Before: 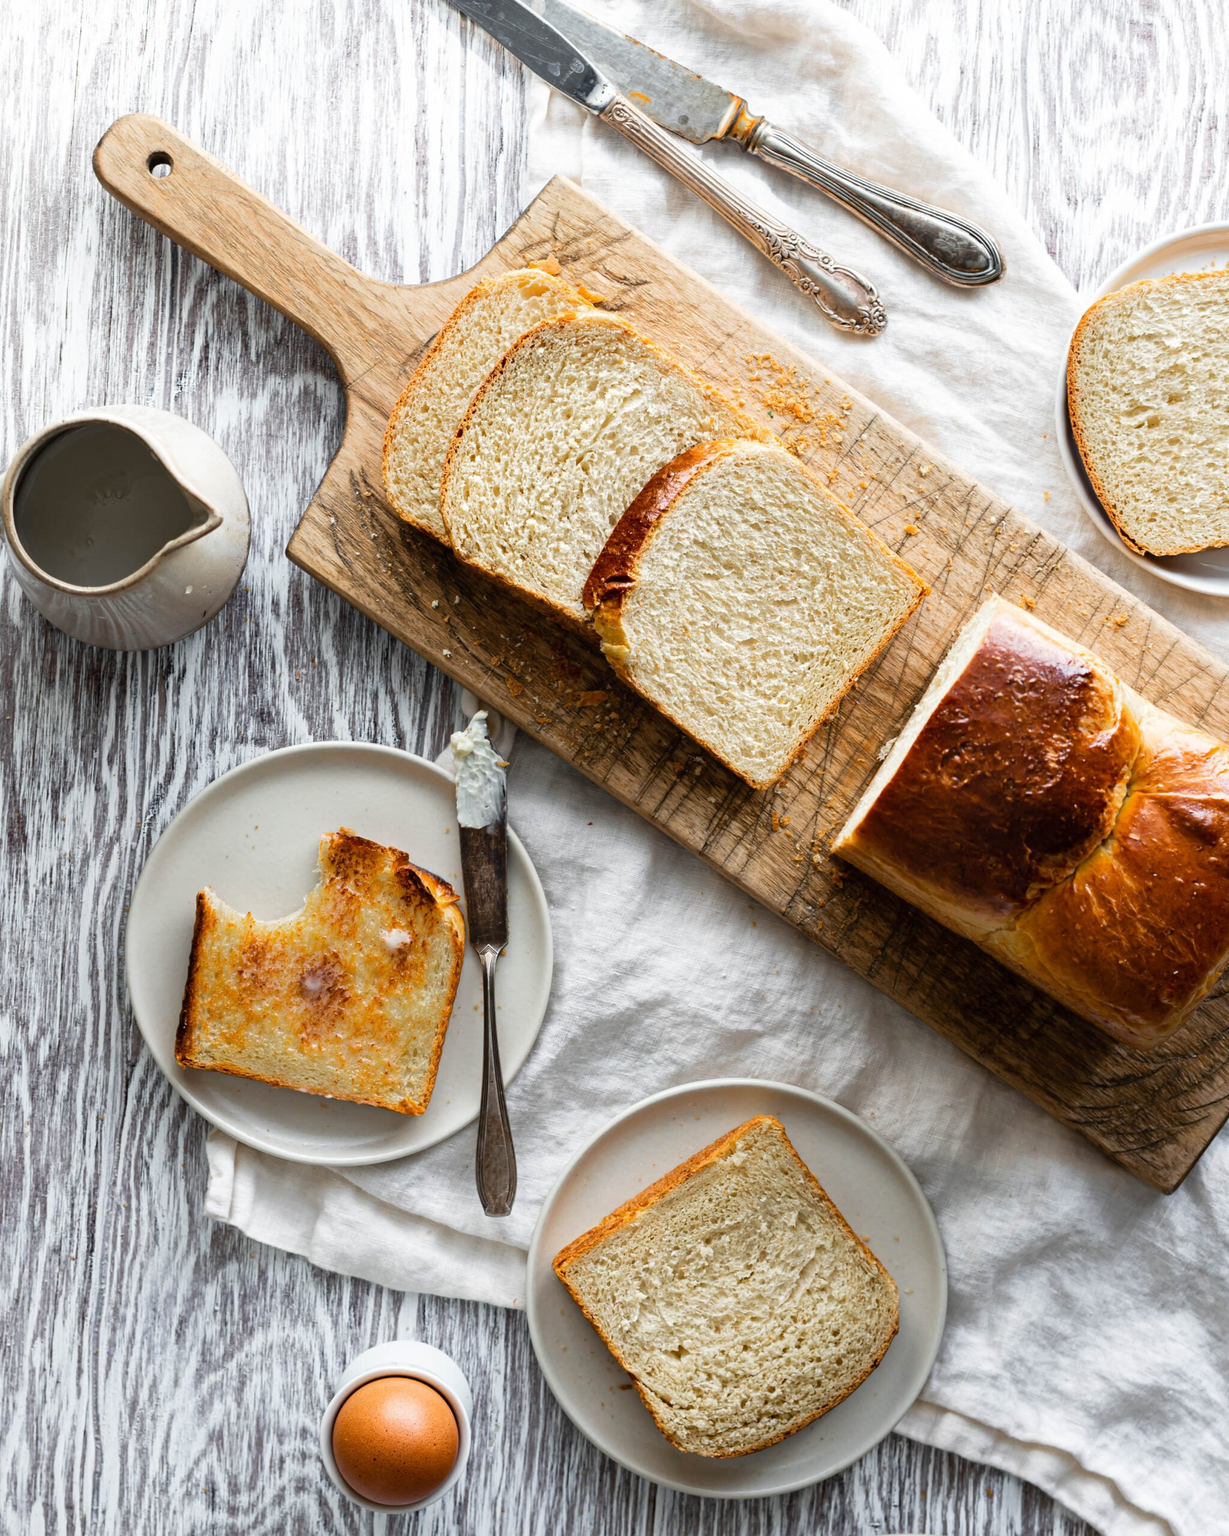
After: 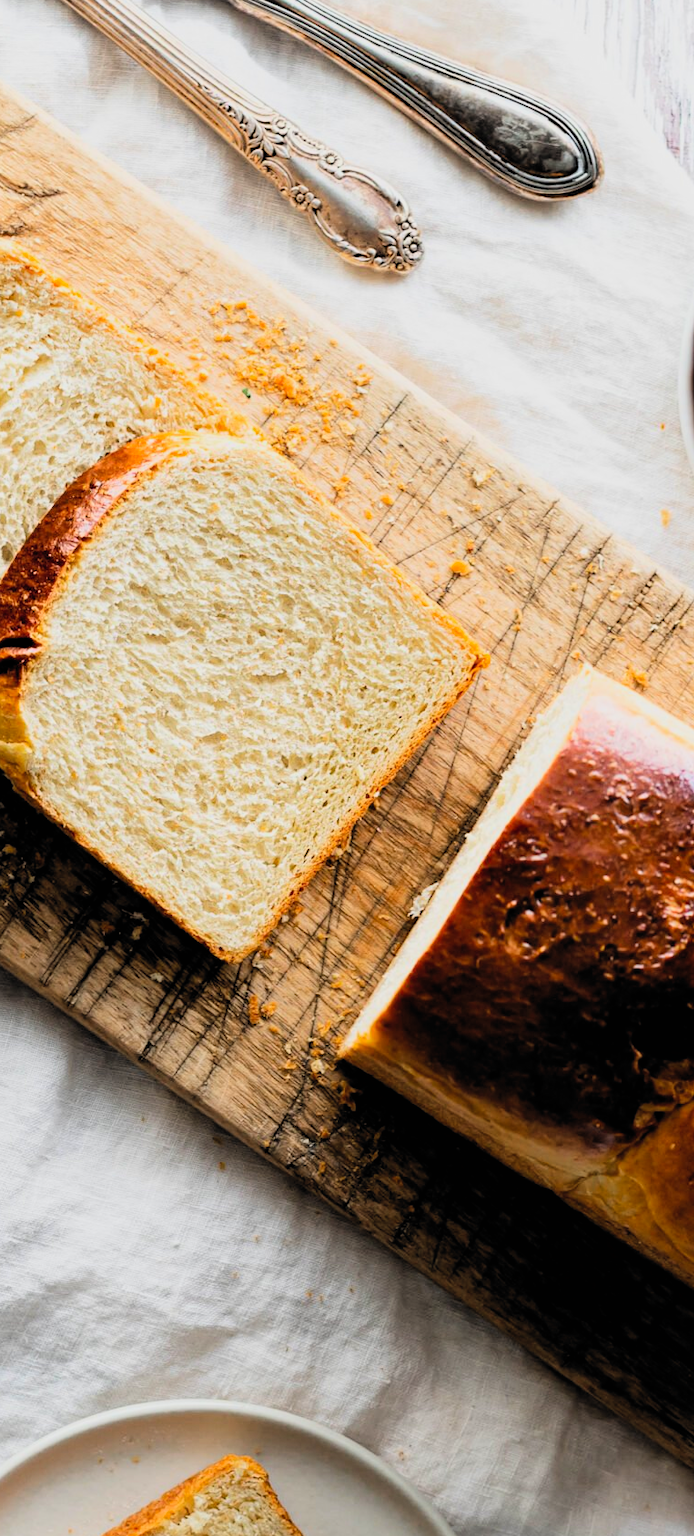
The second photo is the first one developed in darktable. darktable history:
crop and rotate: left 49.498%, top 10.153%, right 13.227%, bottom 23.892%
filmic rgb: black relative exposure -5 EV, white relative exposure 3.98 EV, hardness 2.9, contrast 1.301, highlights saturation mix -10.07%, color science v6 (2022)
contrast brightness saturation: contrast 0.072, brightness 0.071, saturation 0.18
